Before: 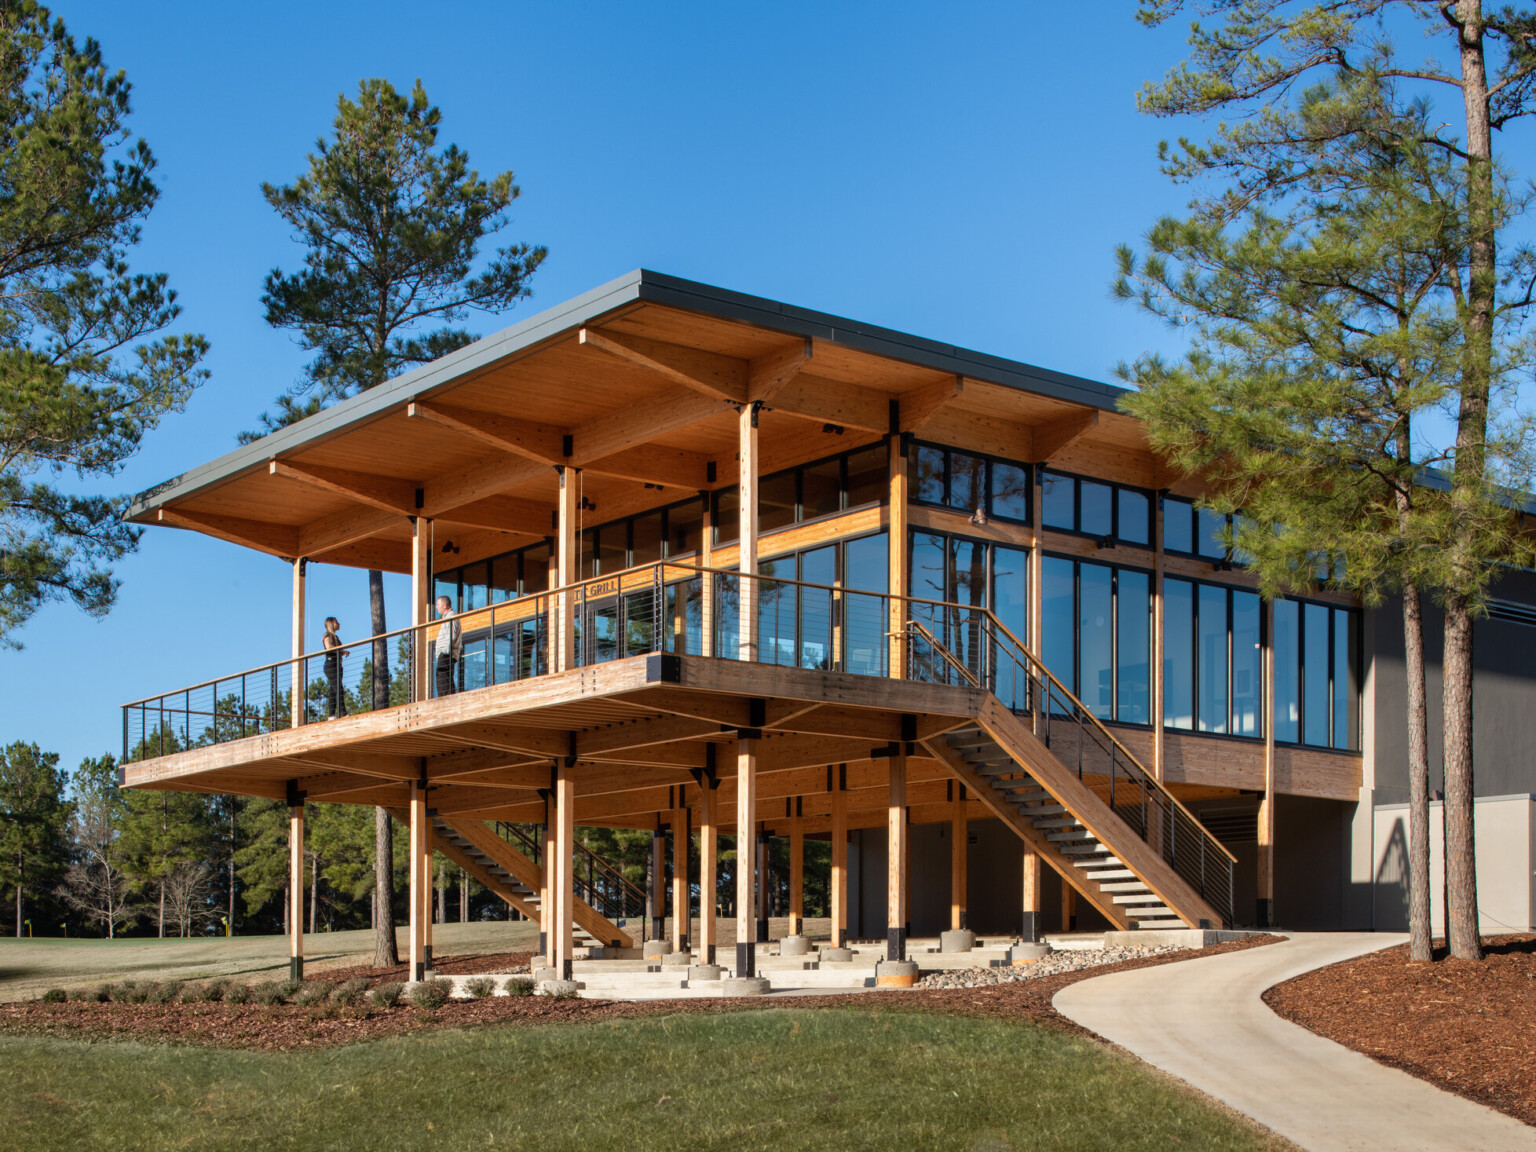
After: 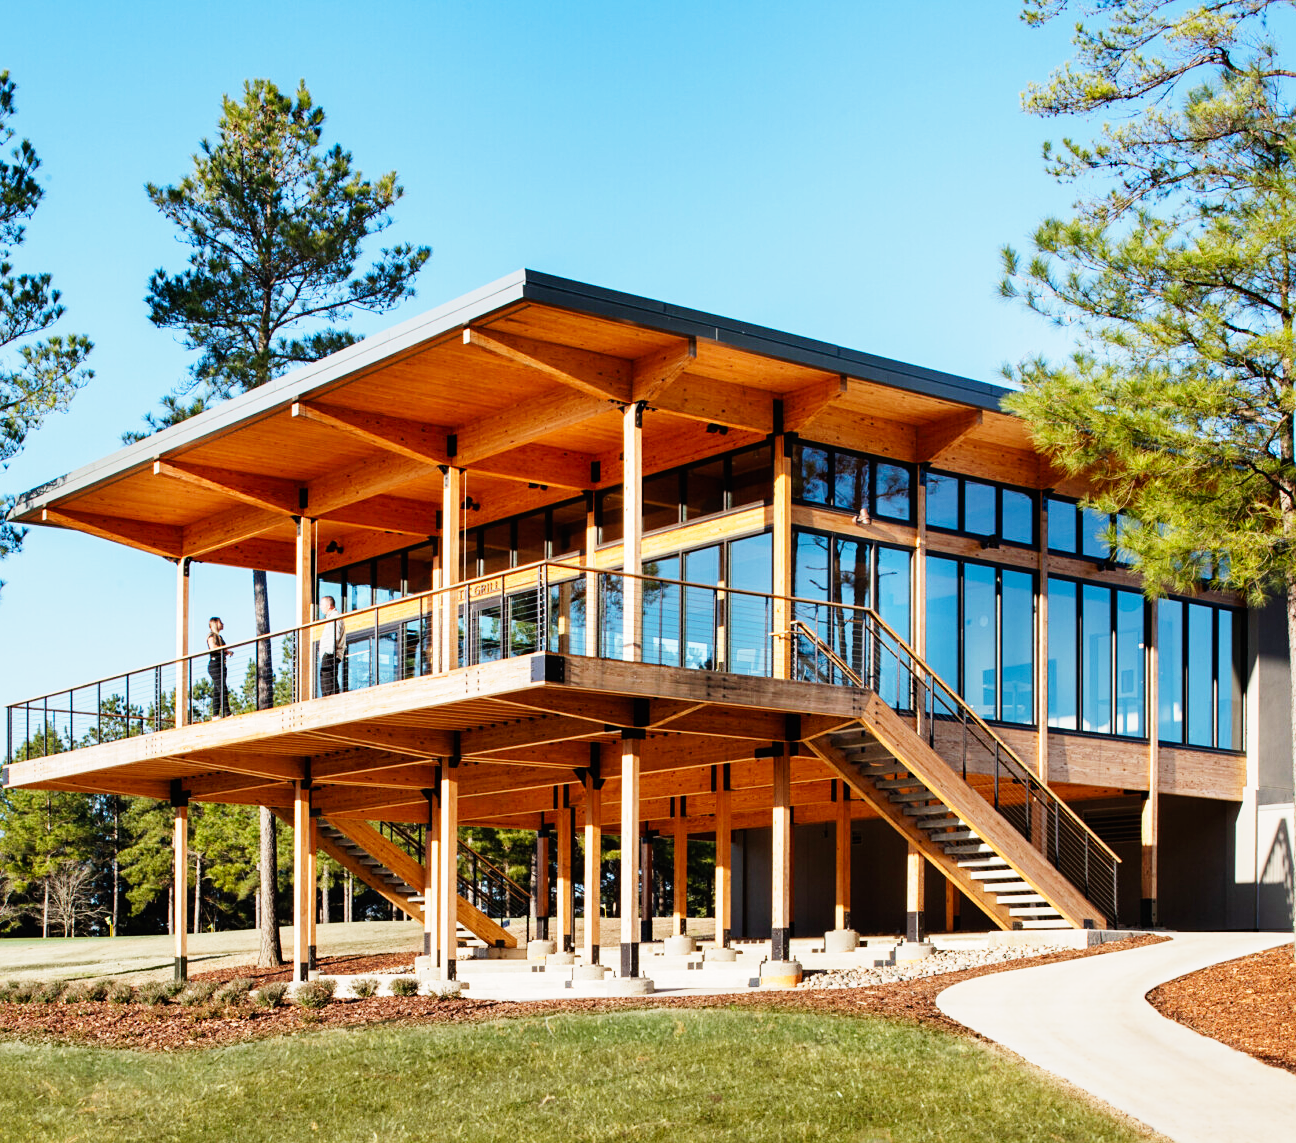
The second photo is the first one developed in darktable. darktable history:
base curve: curves: ch0 [(0, 0) (0, 0.001) (0.001, 0.001) (0.004, 0.002) (0.007, 0.004) (0.015, 0.013) (0.033, 0.045) (0.052, 0.096) (0.075, 0.17) (0.099, 0.241) (0.163, 0.42) (0.219, 0.55) (0.259, 0.616) (0.327, 0.722) (0.365, 0.765) (0.522, 0.873) (0.547, 0.881) (0.689, 0.919) (0.826, 0.952) (1, 1)], preserve colors none
sharpen: amount 0.2
crop: left 7.598%, right 7.873%
